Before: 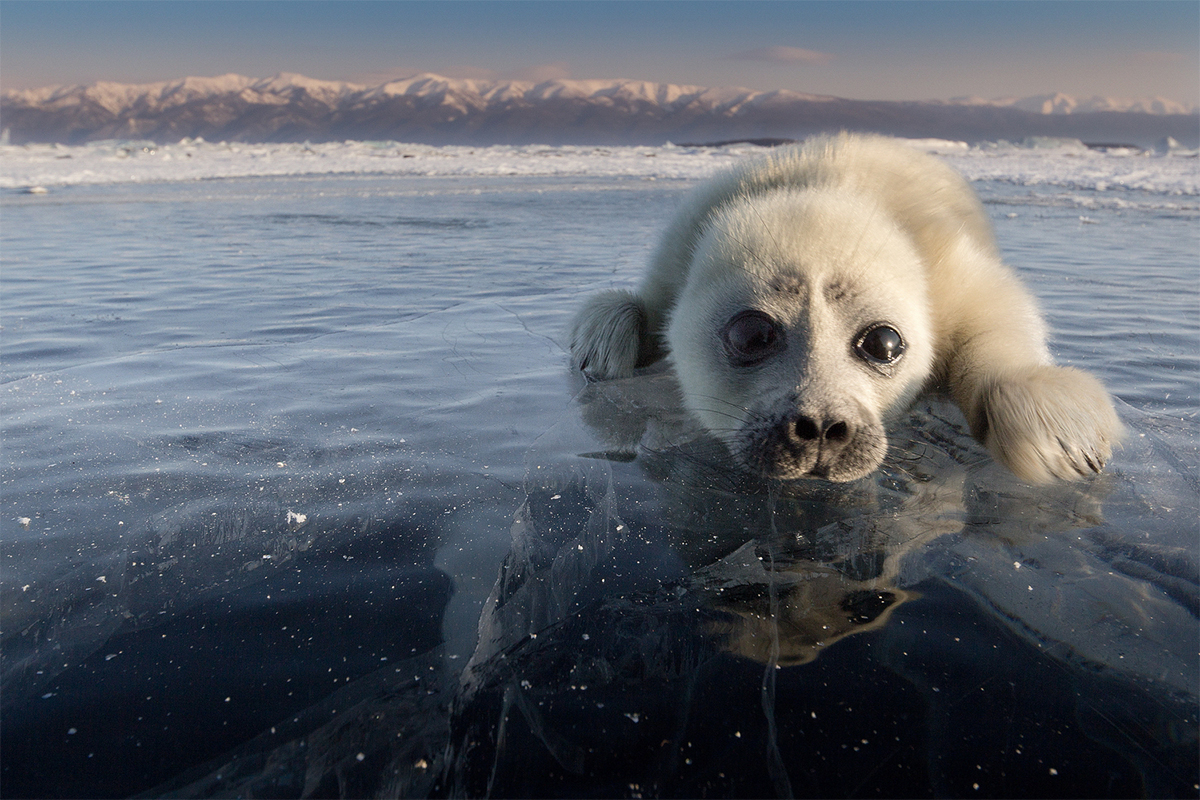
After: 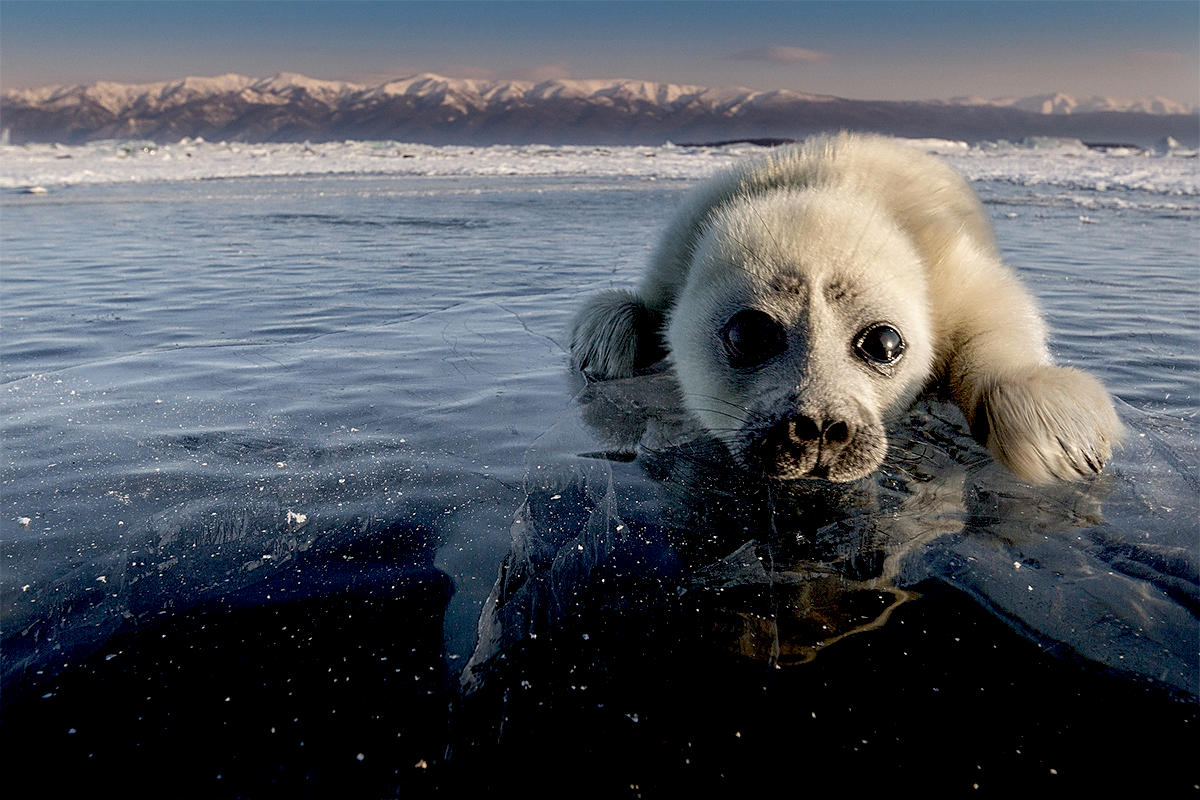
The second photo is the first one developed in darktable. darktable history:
exposure: black level correction 0.029, exposure -0.073 EV, compensate highlight preservation false
local contrast: on, module defaults
sharpen: on, module defaults
tone equalizer: on, module defaults
